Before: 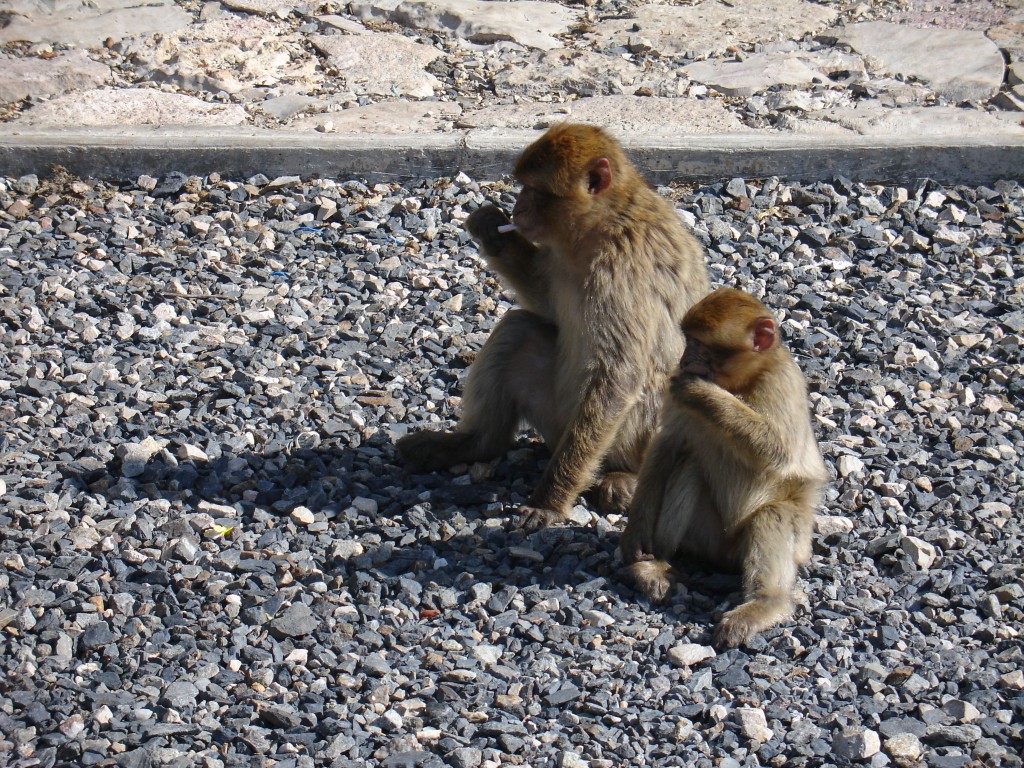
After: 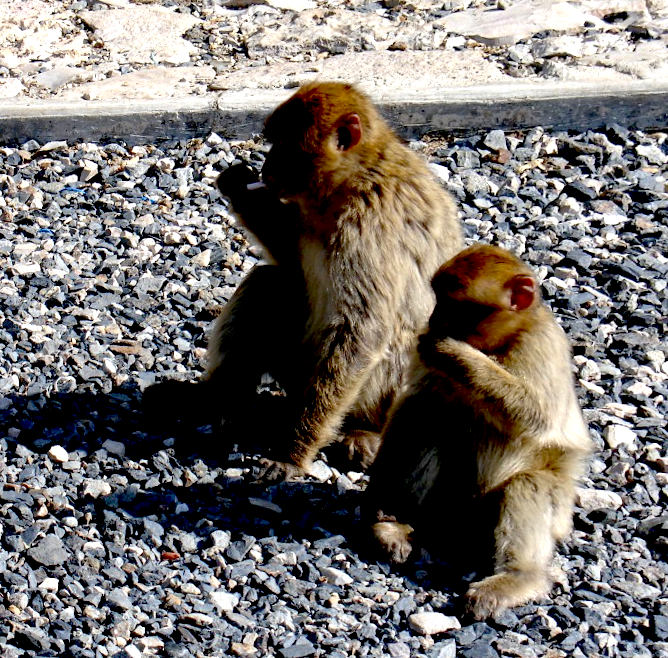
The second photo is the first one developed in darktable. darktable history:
rotate and perspective: rotation 1.69°, lens shift (vertical) -0.023, lens shift (horizontal) -0.291, crop left 0.025, crop right 0.988, crop top 0.092, crop bottom 0.842
exposure: black level correction 0.04, exposure 0.5 EV, compensate highlight preservation false
crop: left 16.899%, right 16.556%
